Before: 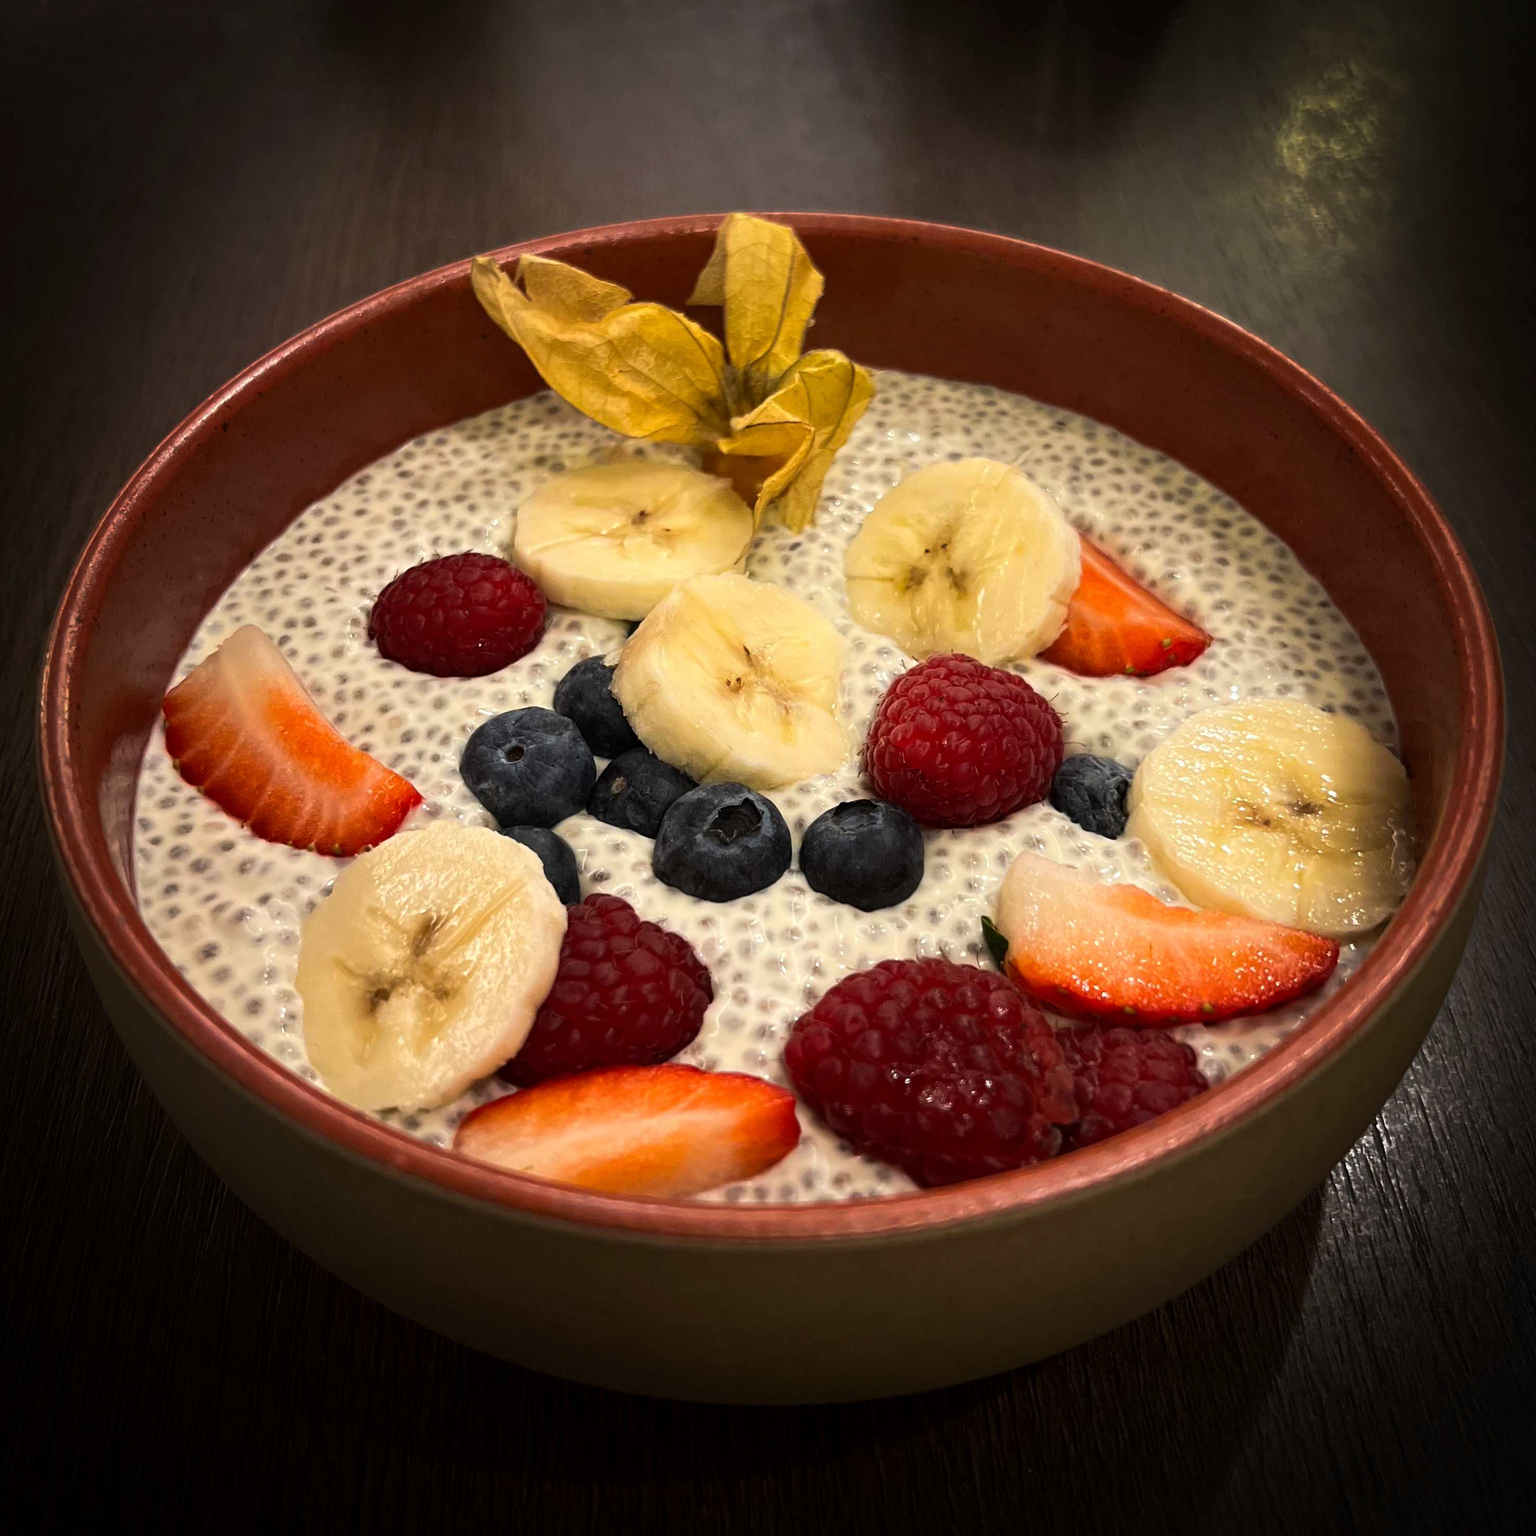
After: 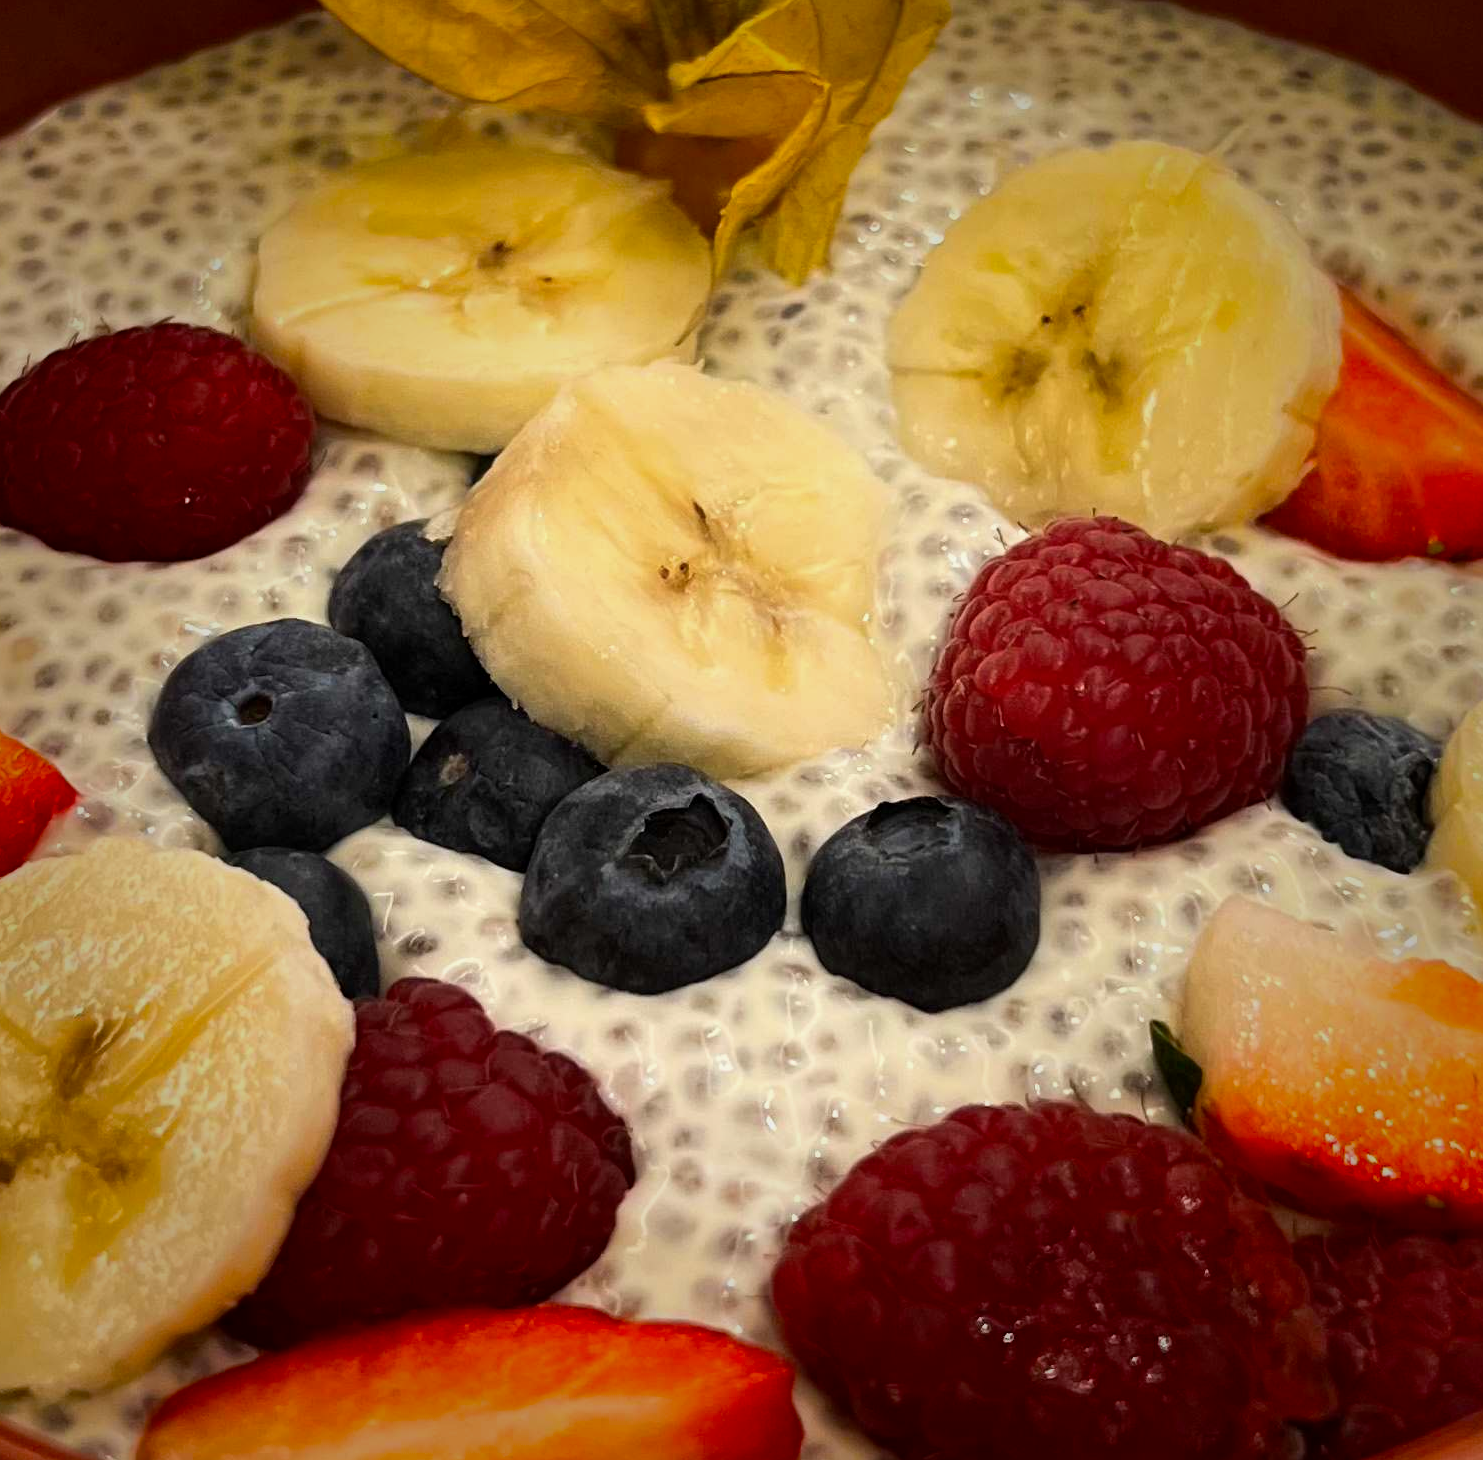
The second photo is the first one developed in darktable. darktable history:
crop: left 24.929%, top 25.073%, right 24.814%, bottom 25.419%
exposure: black level correction 0.001, exposure -0.122 EV, compensate highlight preservation false
vignetting: fall-off start 48.45%, saturation 0.38, automatic ratio true, width/height ratio 1.284
shadows and highlights: shadows 20.3, highlights -19.89, soften with gaussian
